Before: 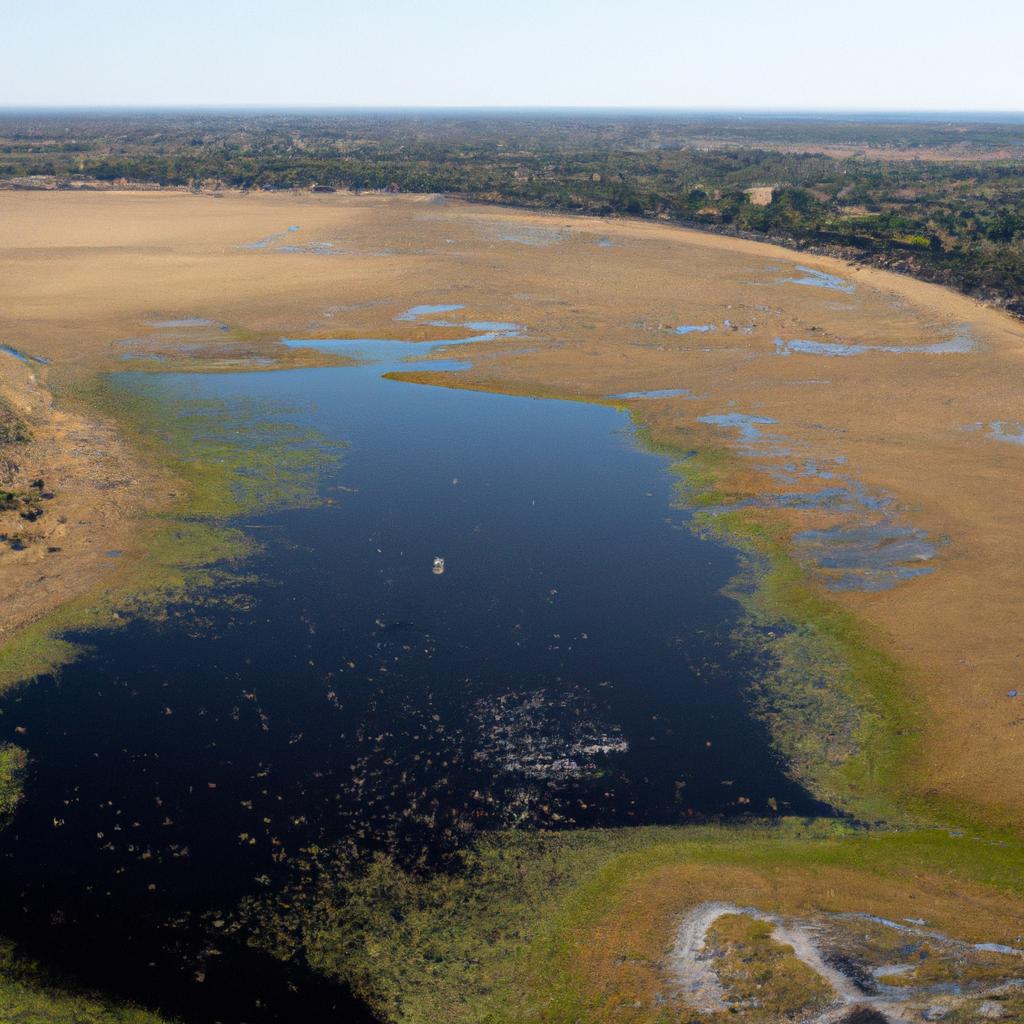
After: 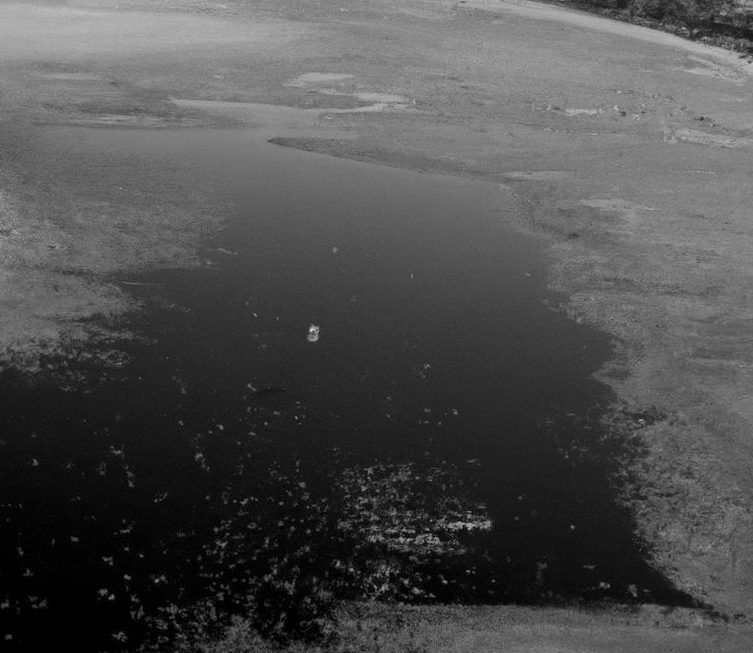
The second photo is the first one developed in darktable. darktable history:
exposure: black level correction 0.002, exposure -0.1 EV, compensate highlight preservation false
color balance rgb: perceptual saturation grading › global saturation 20%, perceptual saturation grading › highlights -25%, perceptual saturation grading › shadows 25%
tone curve: curves: ch0 [(0, 0) (0.003, 0.002) (0.011, 0.01) (0.025, 0.022) (0.044, 0.039) (0.069, 0.061) (0.1, 0.088) (0.136, 0.126) (0.177, 0.167) (0.224, 0.211) (0.277, 0.27) (0.335, 0.335) (0.399, 0.407) (0.468, 0.485) (0.543, 0.569) (0.623, 0.659) (0.709, 0.756) (0.801, 0.851) (0.898, 0.961) (1, 1)], preserve colors none
monochrome: a -92.57, b 58.91
crop and rotate: angle -3.37°, left 9.79%, top 20.73%, right 12.42%, bottom 11.82%
